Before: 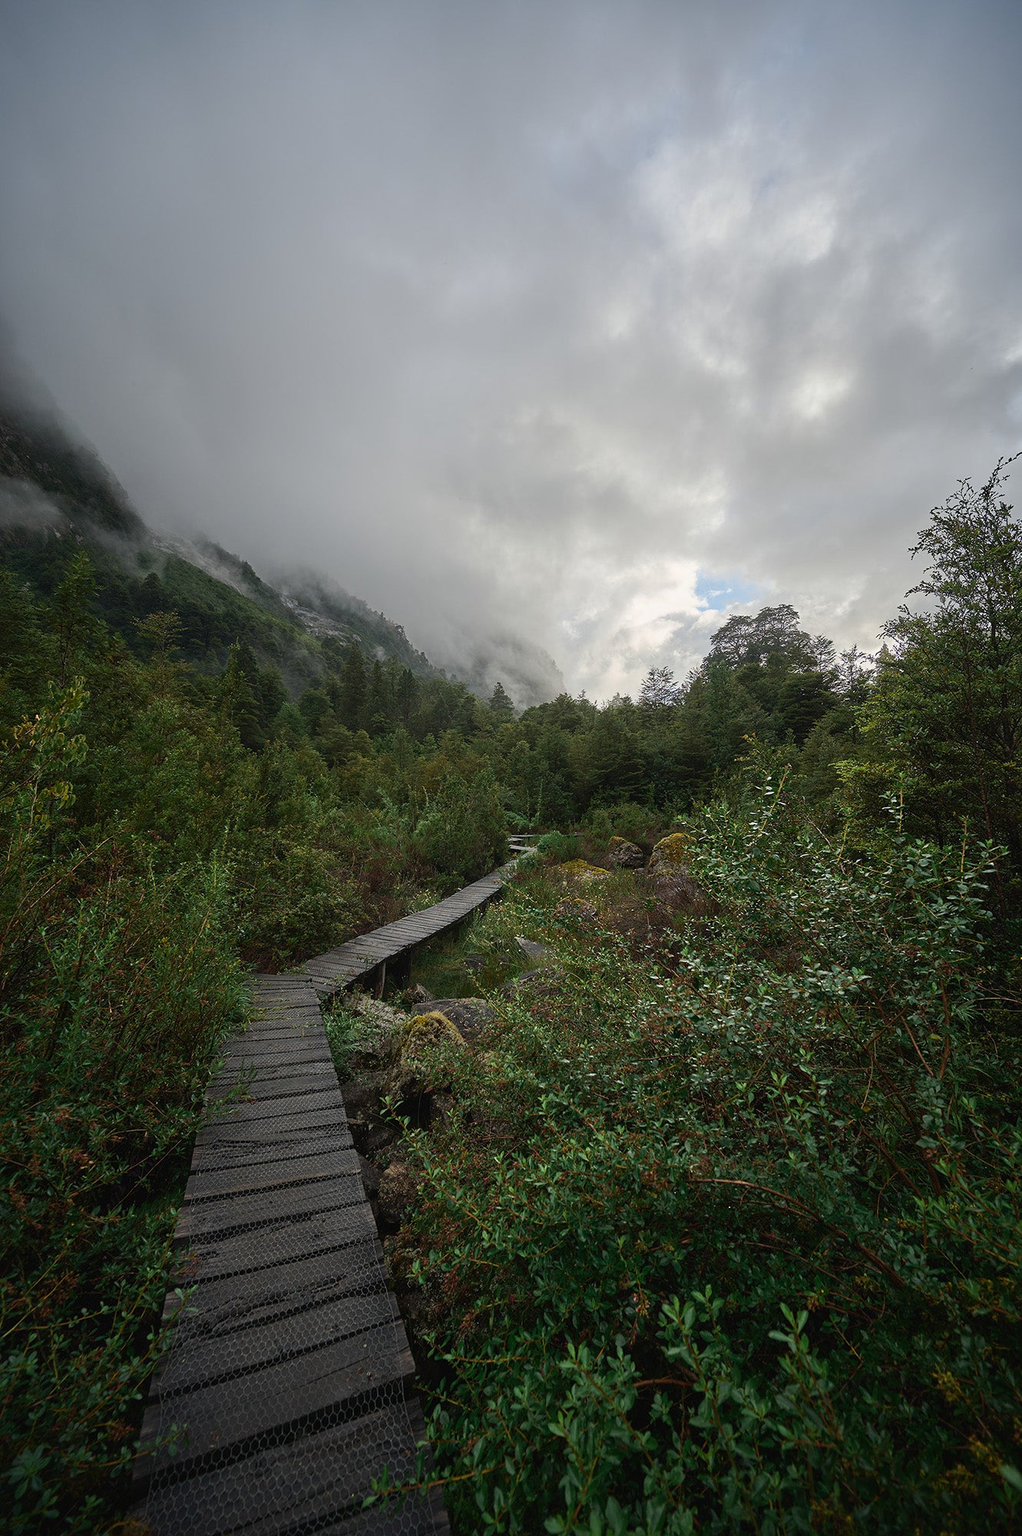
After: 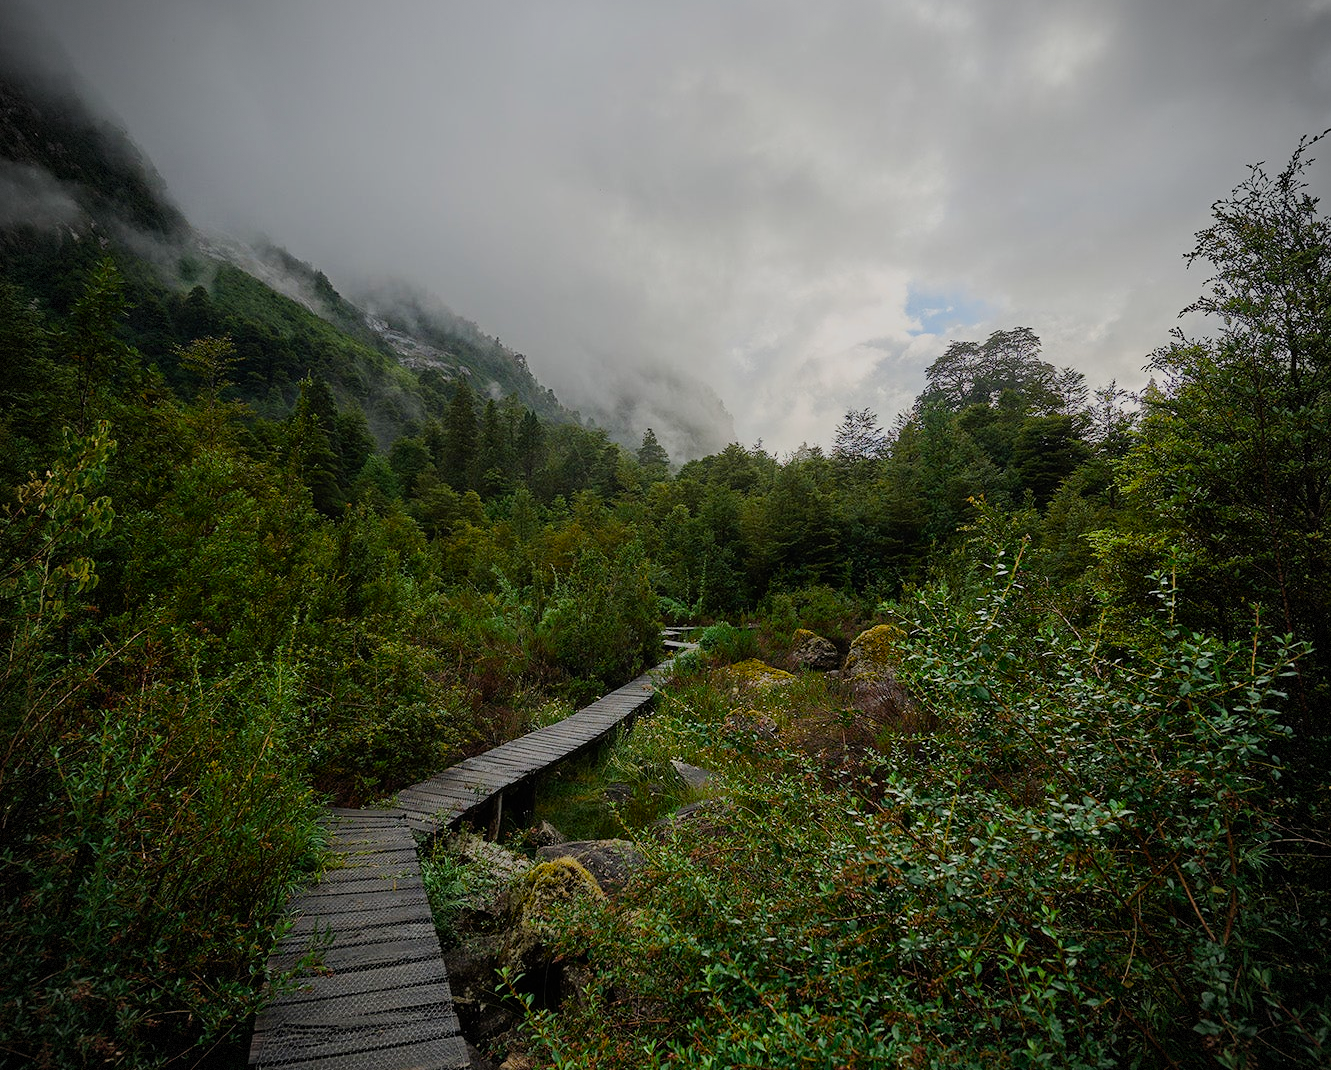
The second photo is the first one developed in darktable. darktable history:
color balance rgb: perceptual saturation grading › global saturation 35%, perceptual saturation grading › highlights -30%, perceptual saturation grading › shadows 35%, perceptual brilliance grading › global brilliance 3%, perceptual brilliance grading › highlights -3%, perceptual brilliance grading › shadows 3%
crop and rotate: top 23.043%, bottom 23.437%
filmic rgb: black relative exposure -7.65 EV, white relative exposure 4.56 EV, hardness 3.61
vignetting: dithering 8-bit output, unbound false
